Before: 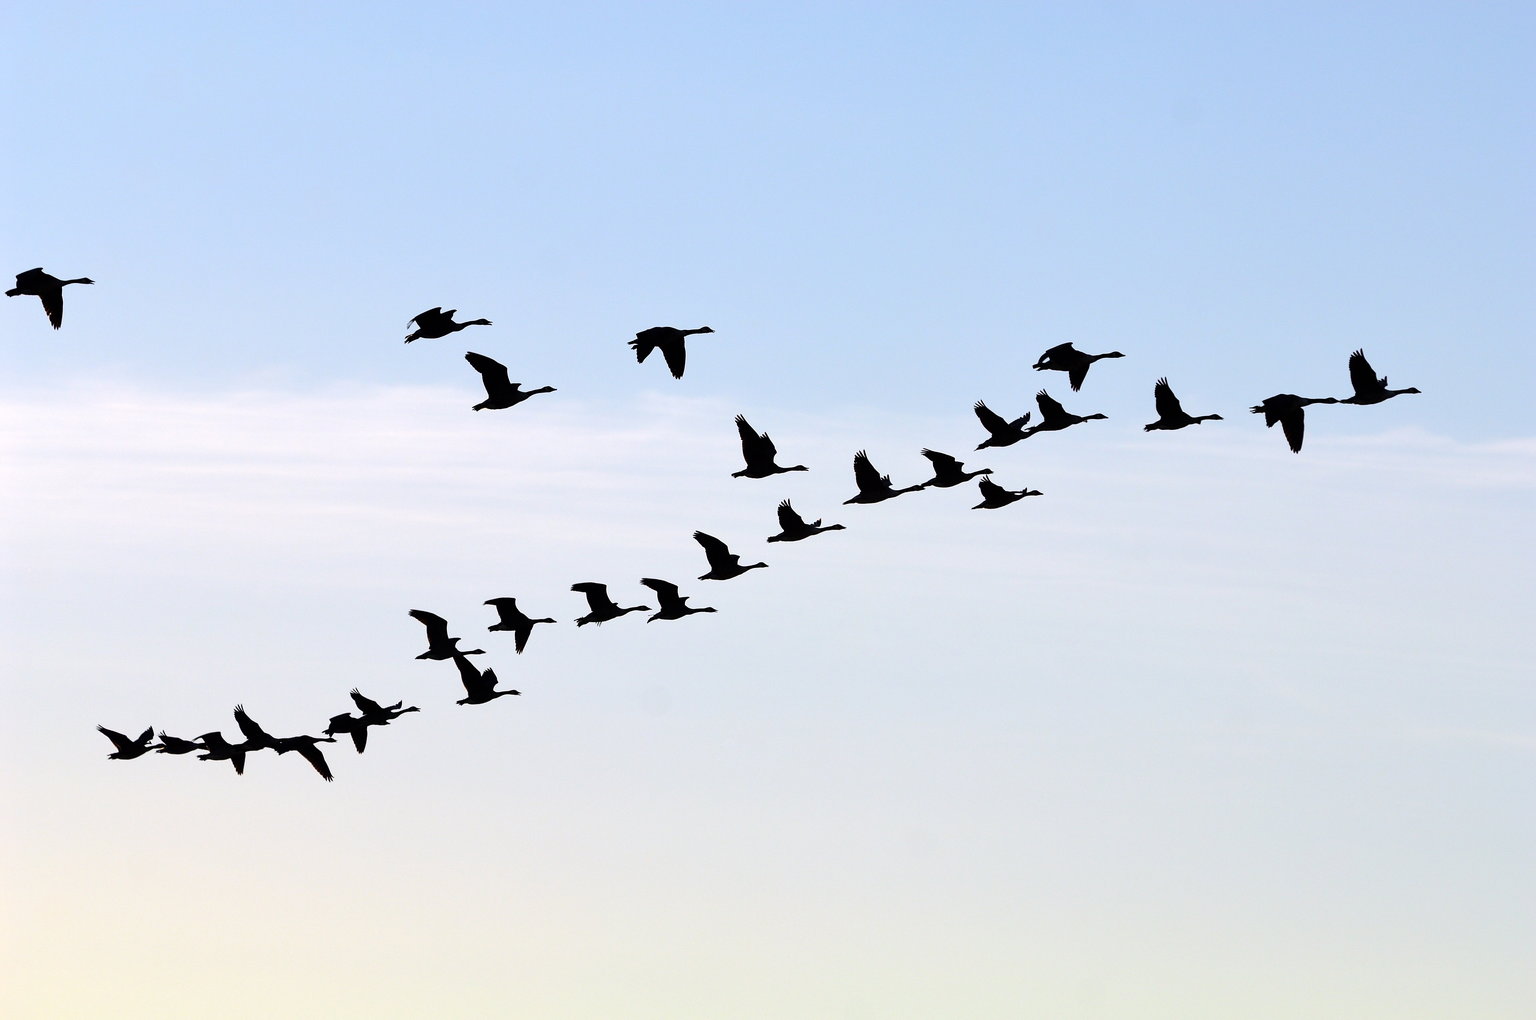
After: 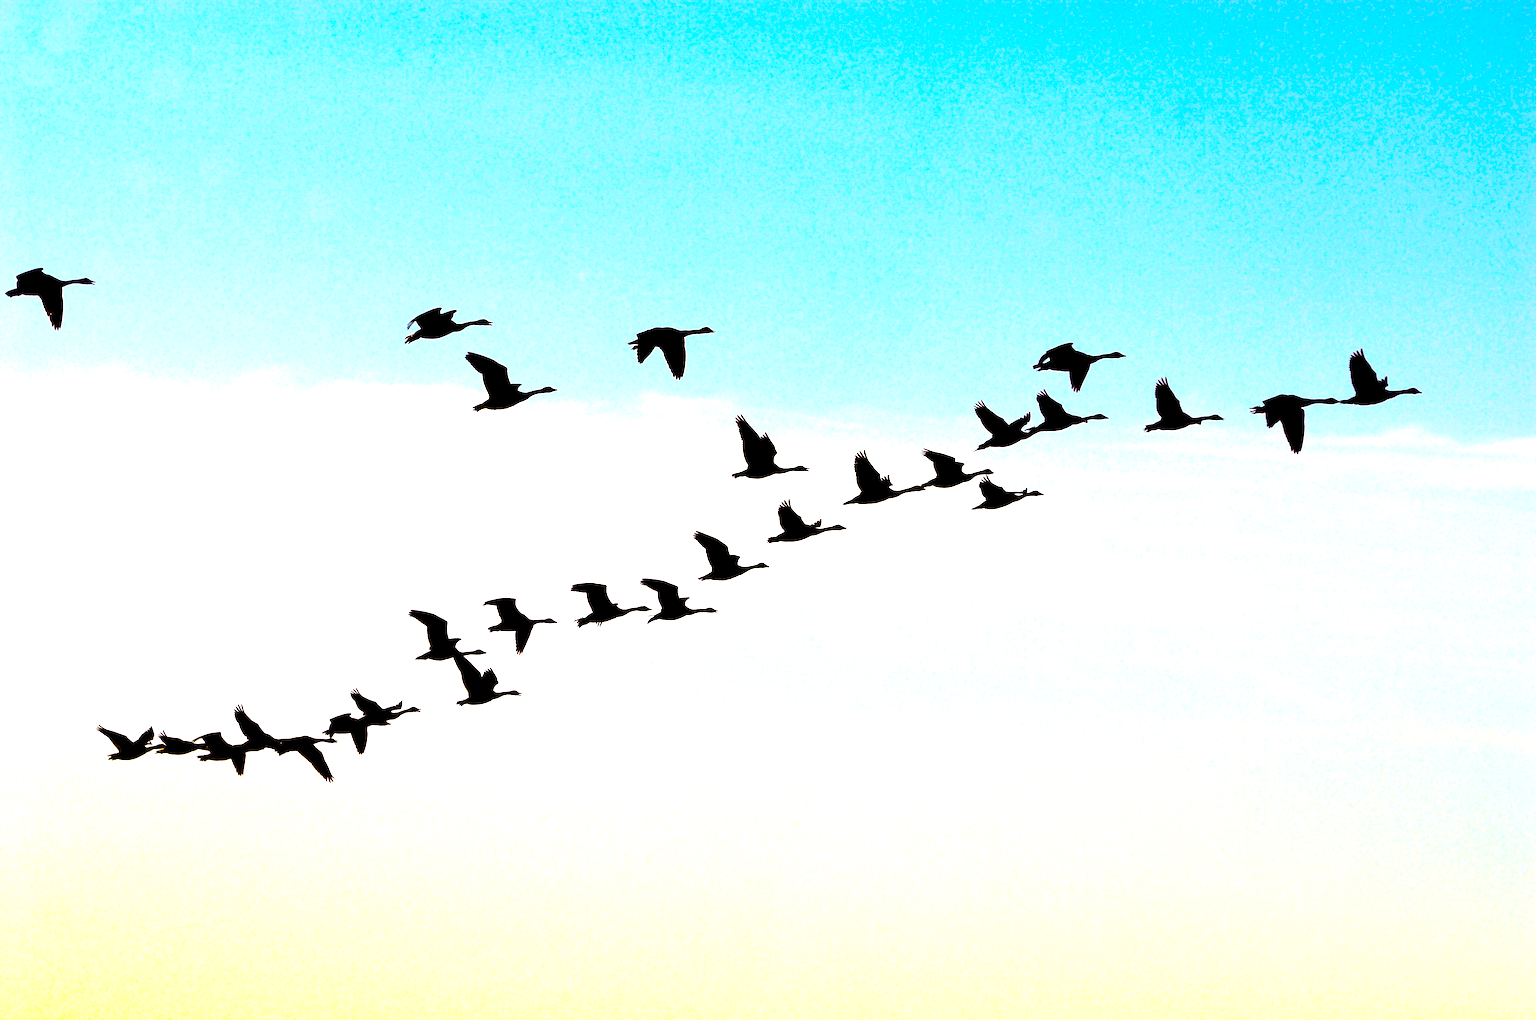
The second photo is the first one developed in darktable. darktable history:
base curve: curves: ch0 [(0, 0) (0.564, 0.291) (0.802, 0.731) (1, 1)], preserve colors none
color balance rgb: shadows lift › chroma 2.021%, shadows lift › hue 214.9°, power › luminance 9.856%, power › chroma 2.806%, power › hue 57.74°, highlights gain › chroma 0.174%, highlights gain › hue 332.18°, perceptual saturation grading › global saturation 59.881%, perceptual saturation grading › highlights 21.074%, perceptual saturation grading › shadows -50.051%, perceptual brilliance grading › highlights 13.396%, perceptual brilliance grading › mid-tones 8.988%, perceptual brilliance grading › shadows -17.643%, global vibrance 14.848%
